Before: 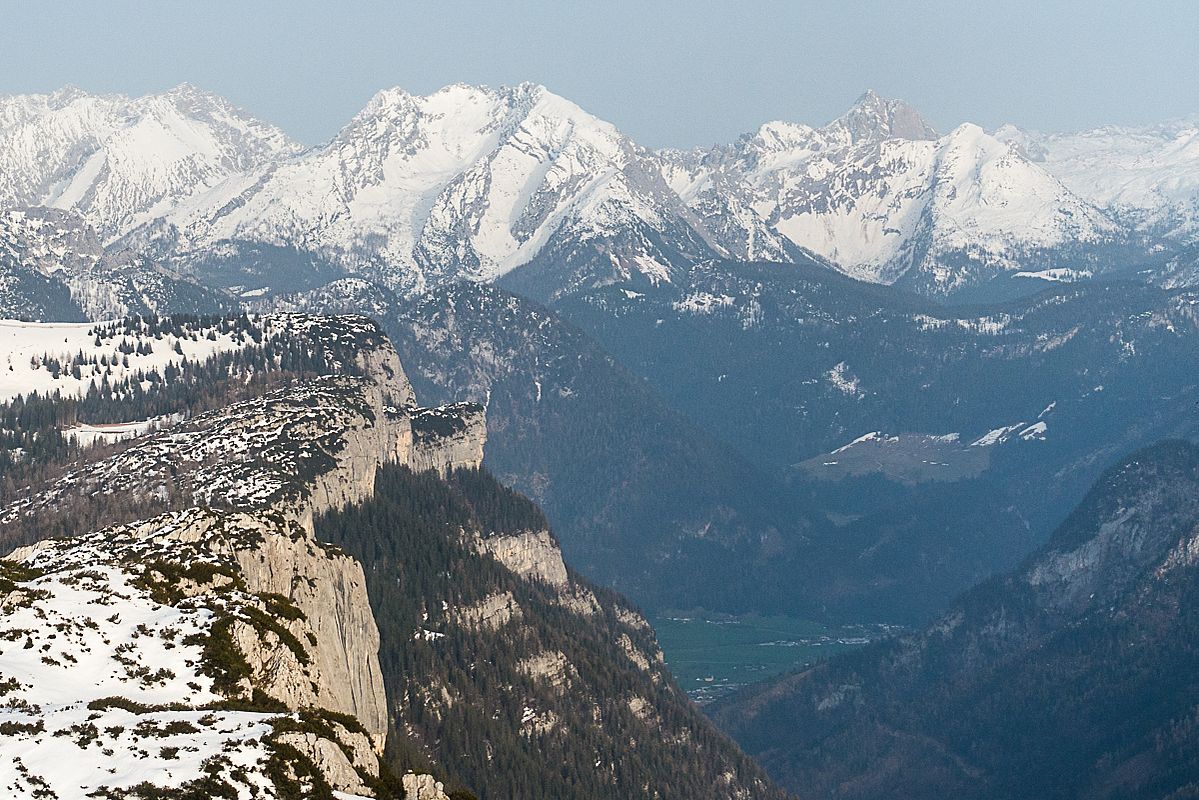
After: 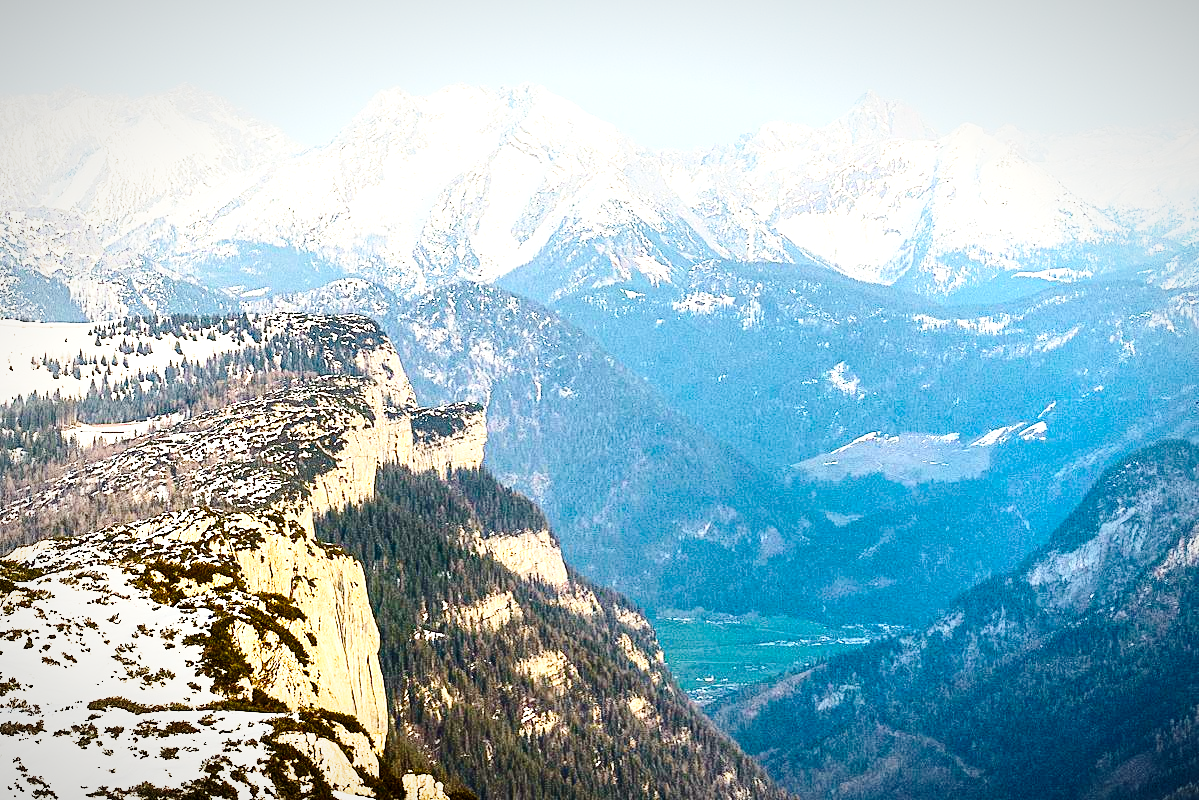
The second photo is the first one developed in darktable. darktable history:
base curve: curves: ch0 [(0, 0) (0.028, 0.03) (0.121, 0.232) (0.46, 0.748) (0.859, 0.968) (1, 1)], preserve colors none
color balance rgb: power › chroma 0.653%, power › hue 60°, highlights gain › luminance 6.477%, highlights gain › chroma 1.317%, highlights gain › hue 87.46°, linear chroma grading › global chroma 14.51%, perceptual saturation grading › global saturation 48.73%
contrast brightness saturation: contrast 0.283
vignetting: fall-off radius 69.77%, automatic ratio true
local contrast: highlights 102%, shadows 98%, detail 131%, midtone range 0.2
exposure: black level correction 0.001, exposure 0.499 EV, compensate highlight preservation false
